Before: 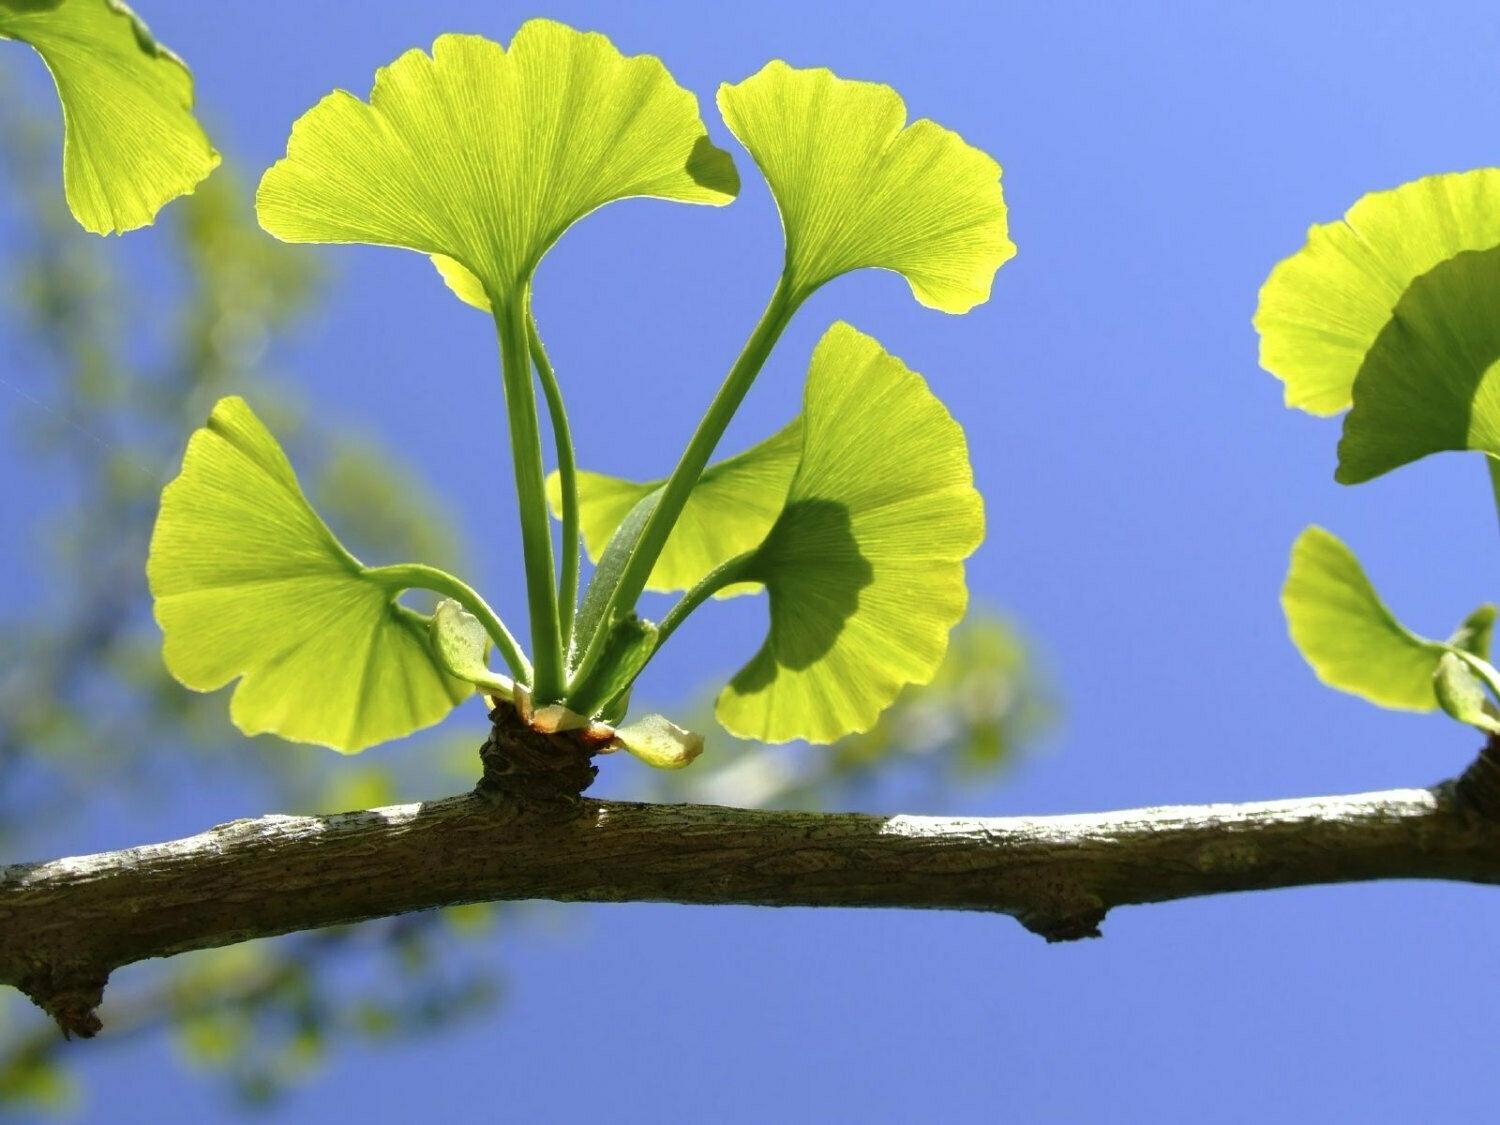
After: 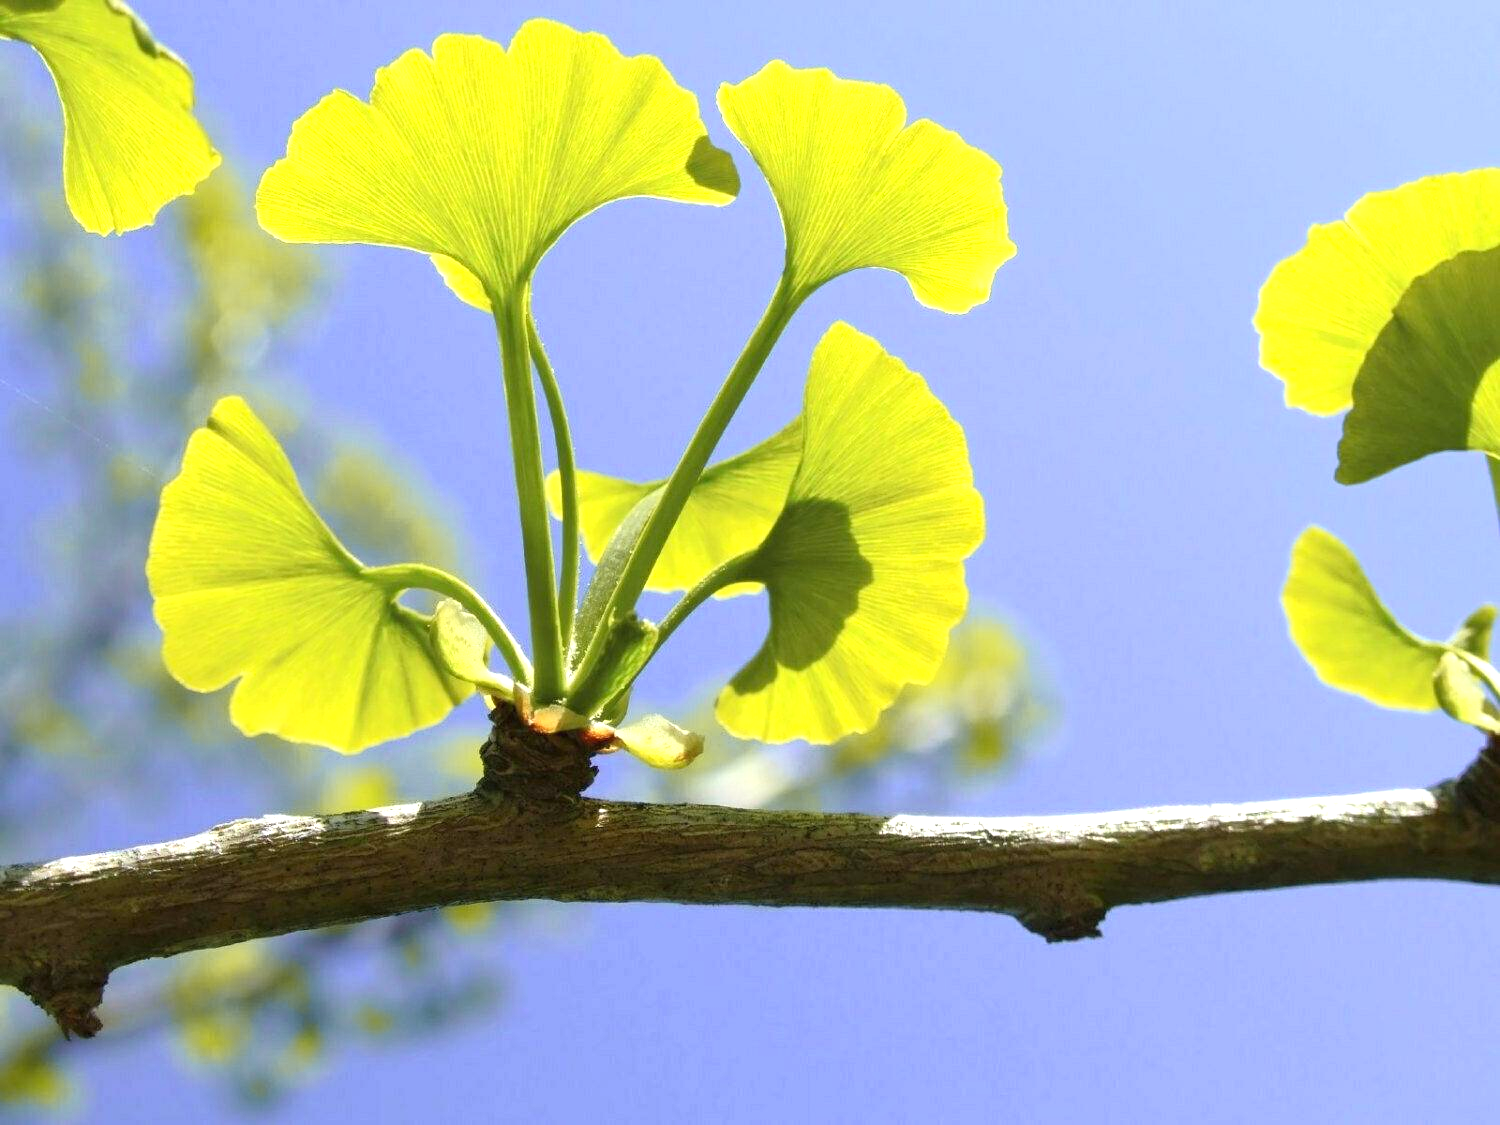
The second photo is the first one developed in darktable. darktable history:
exposure: black level correction 0, exposure 0.7 EV, compensate exposure bias true, compensate highlight preservation false
tone curve: curves: ch0 [(0.013, 0) (0.061, 0.068) (0.239, 0.256) (0.502, 0.505) (0.683, 0.676) (0.761, 0.773) (0.858, 0.858) (0.987, 0.945)]; ch1 [(0, 0) (0.172, 0.123) (0.304, 0.288) (0.414, 0.44) (0.472, 0.473) (0.502, 0.508) (0.521, 0.528) (0.583, 0.595) (0.654, 0.673) (0.728, 0.761) (1, 1)]; ch2 [(0, 0) (0.411, 0.424) (0.485, 0.476) (0.502, 0.502) (0.553, 0.557) (0.57, 0.576) (1, 1)], color space Lab, independent channels, preserve colors none
